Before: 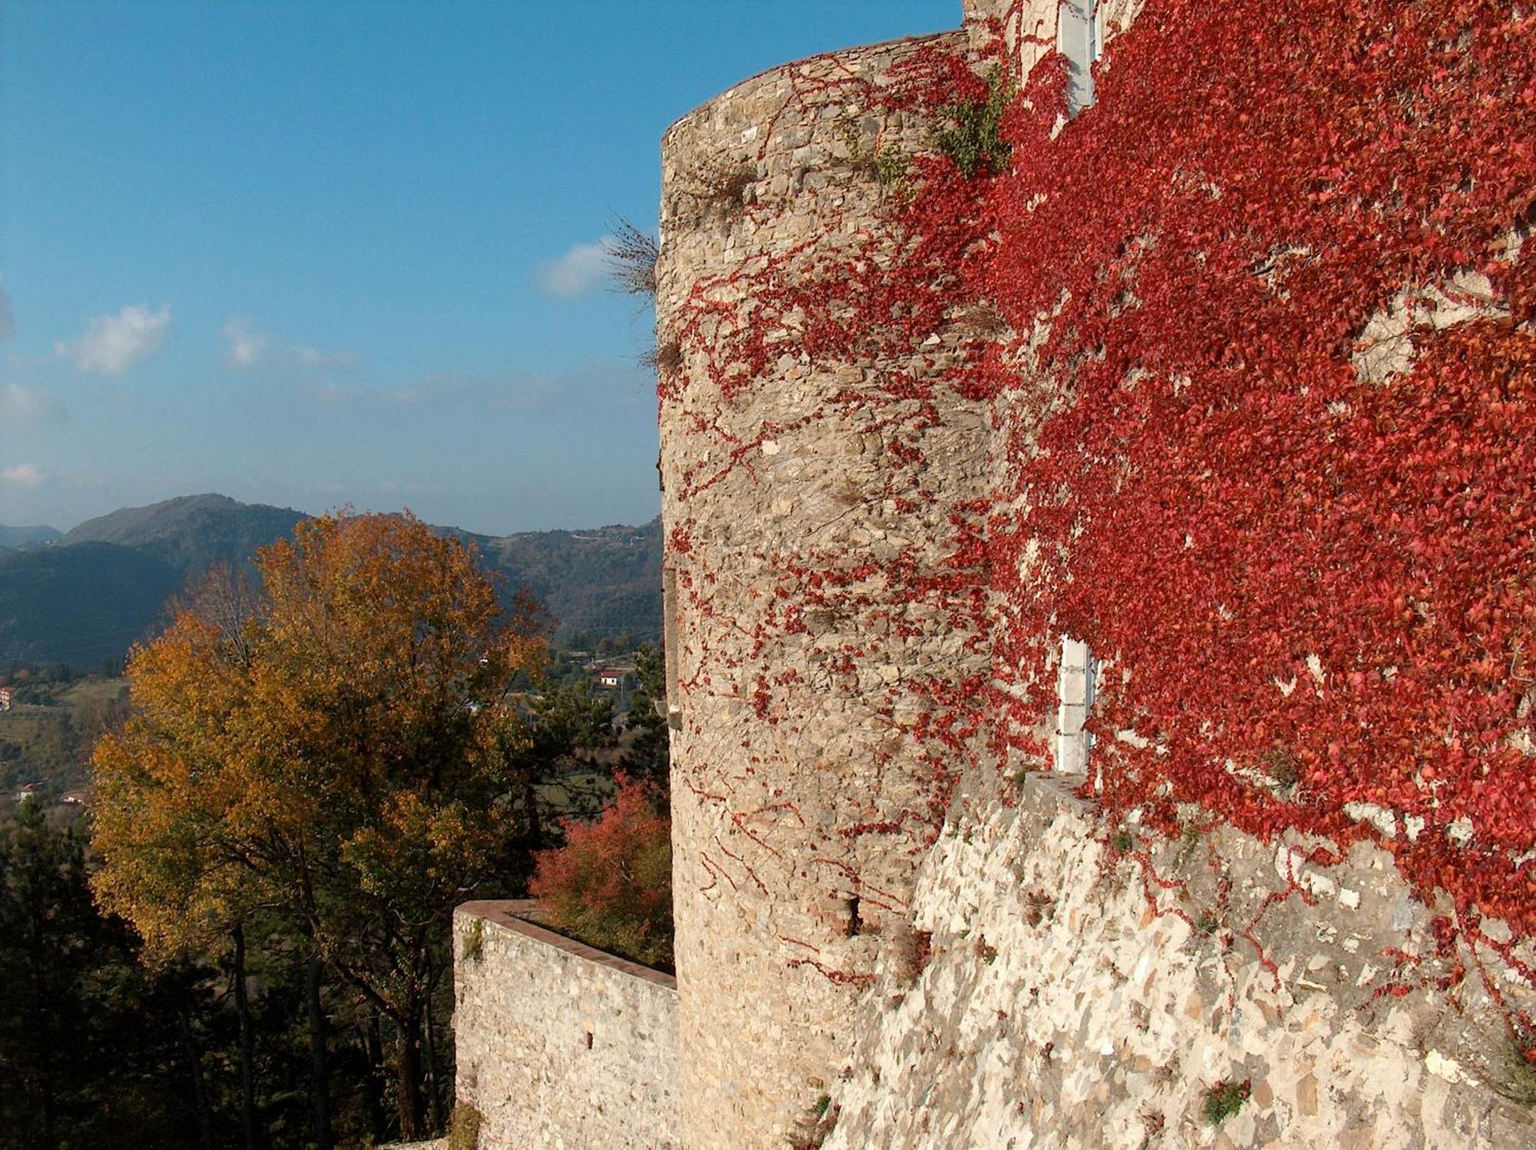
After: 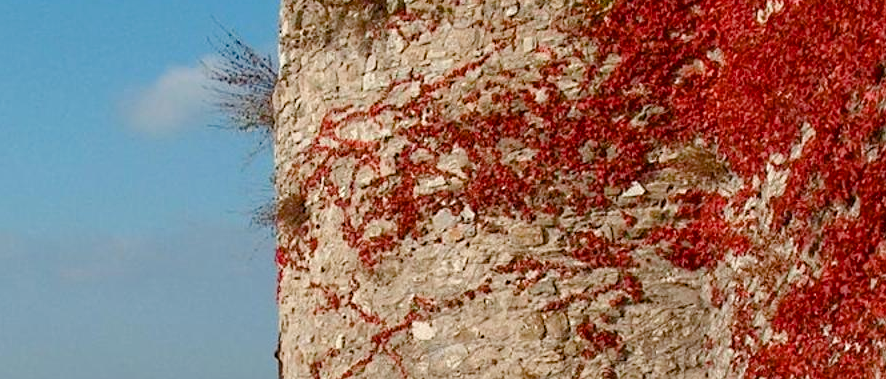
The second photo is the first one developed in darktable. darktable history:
color balance rgb: perceptual saturation grading › global saturation 20%, perceptual saturation grading › highlights -50.568%, perceptual saturation grading › shadows 30.927%, global vibrance 20%
crop: left 29.001%, top 16.857%, right 26.665%, bottom 57.773%
tone equalizer: edges refinement/feathering 500, mask exposure compensation -1.57 EV, preserve details no
sharpen: radius 5.346, amount 0.311, threshold 26.326
